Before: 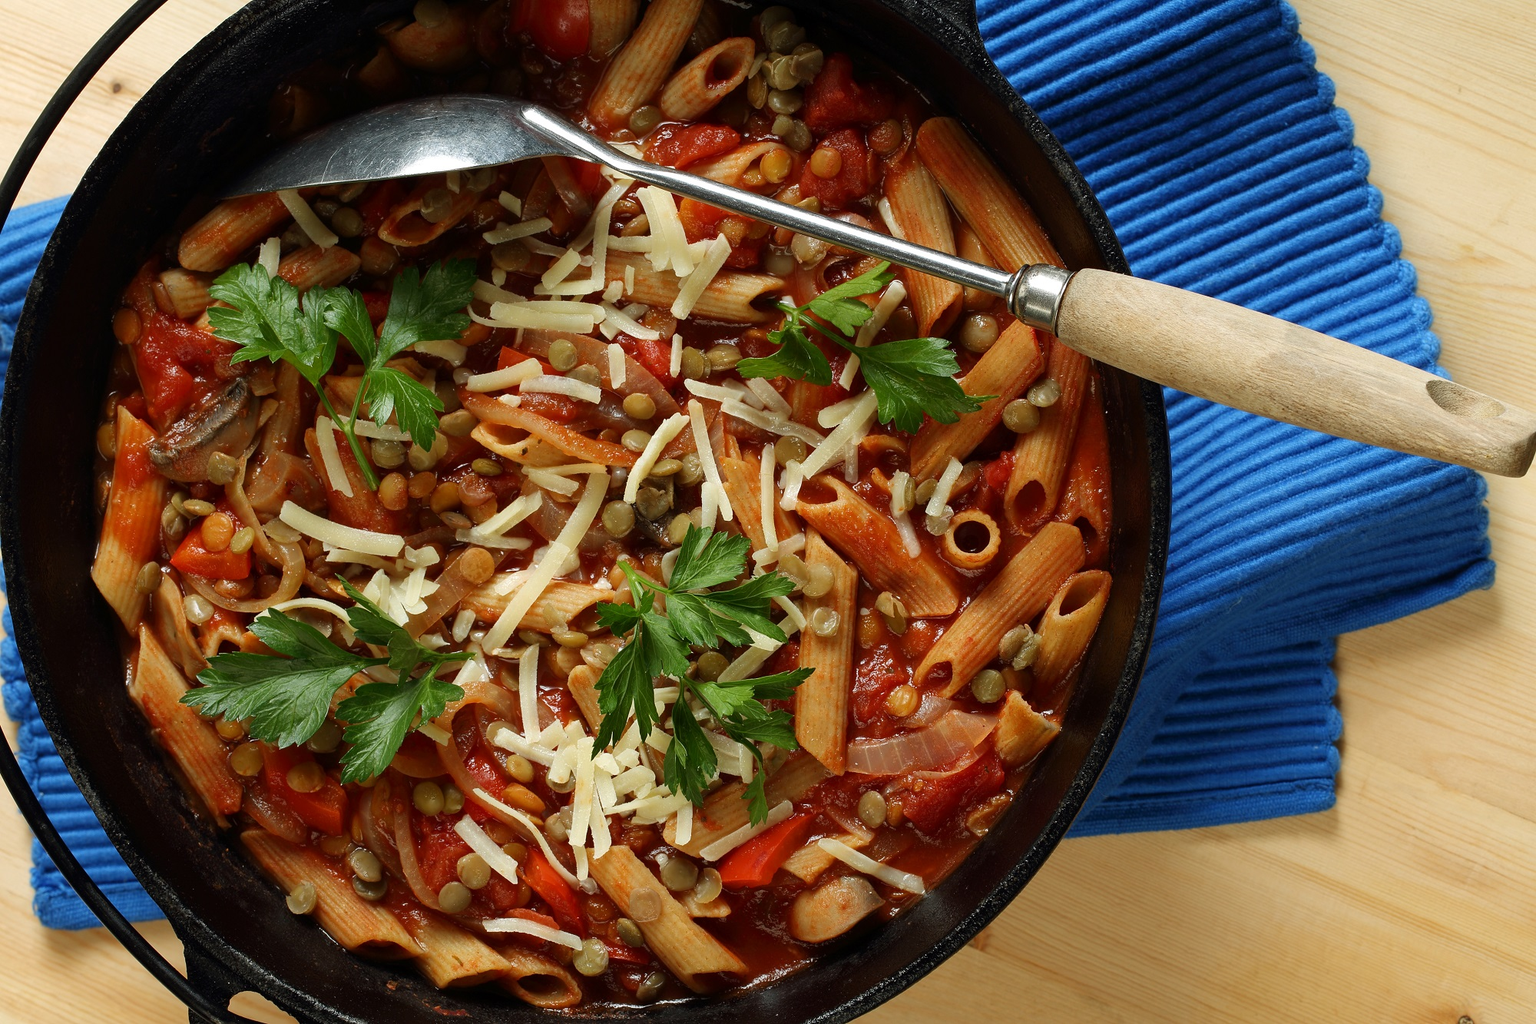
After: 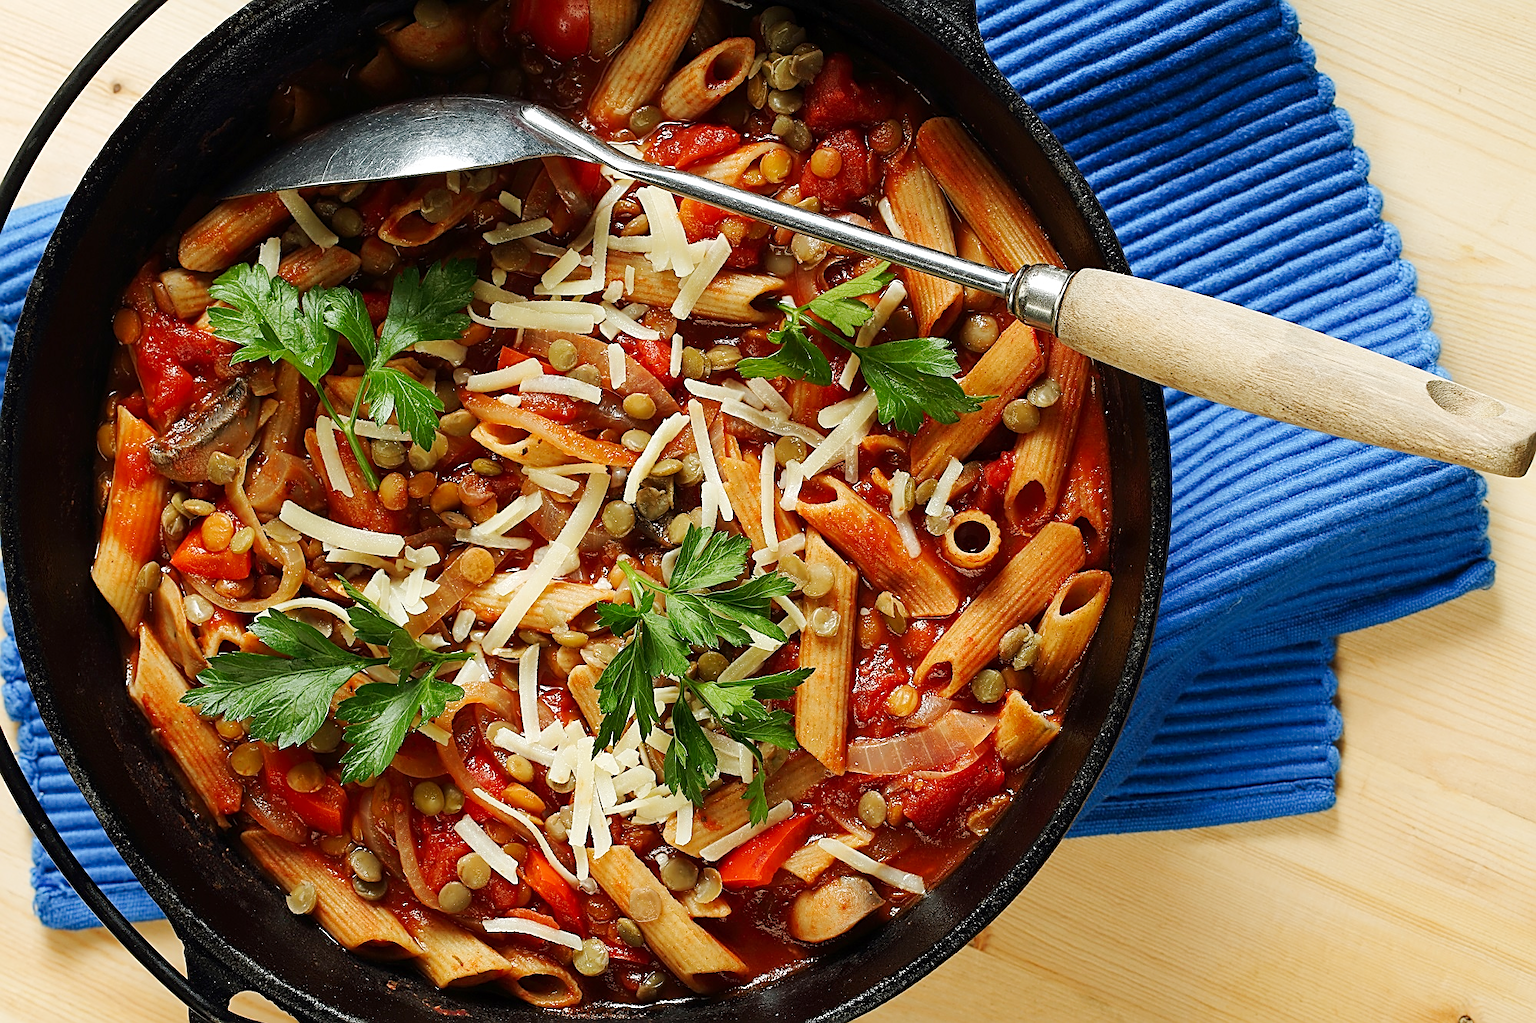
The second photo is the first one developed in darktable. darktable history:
tone curve: curves: ch0 [(0, 0) (0.003, 0.003) (0.011, 0.014) (0.025, 0.031) (0.044, 0.055) (0.069, 0.086) (0.1, 0.124) (0.136, 0.168) (0.177, 0.22) (0.224, 0.278) (0.277, 0.344) (0.335, 0.426) (0.399, 0.515) (0.468, 0.597) (0.543, 0.672) (0.623, 0.746) (0.709, 0.815) (0.801, 0.881) (0.898, 0.939) (1, 1)], preserve colors none
sharpen: amount 0.901
